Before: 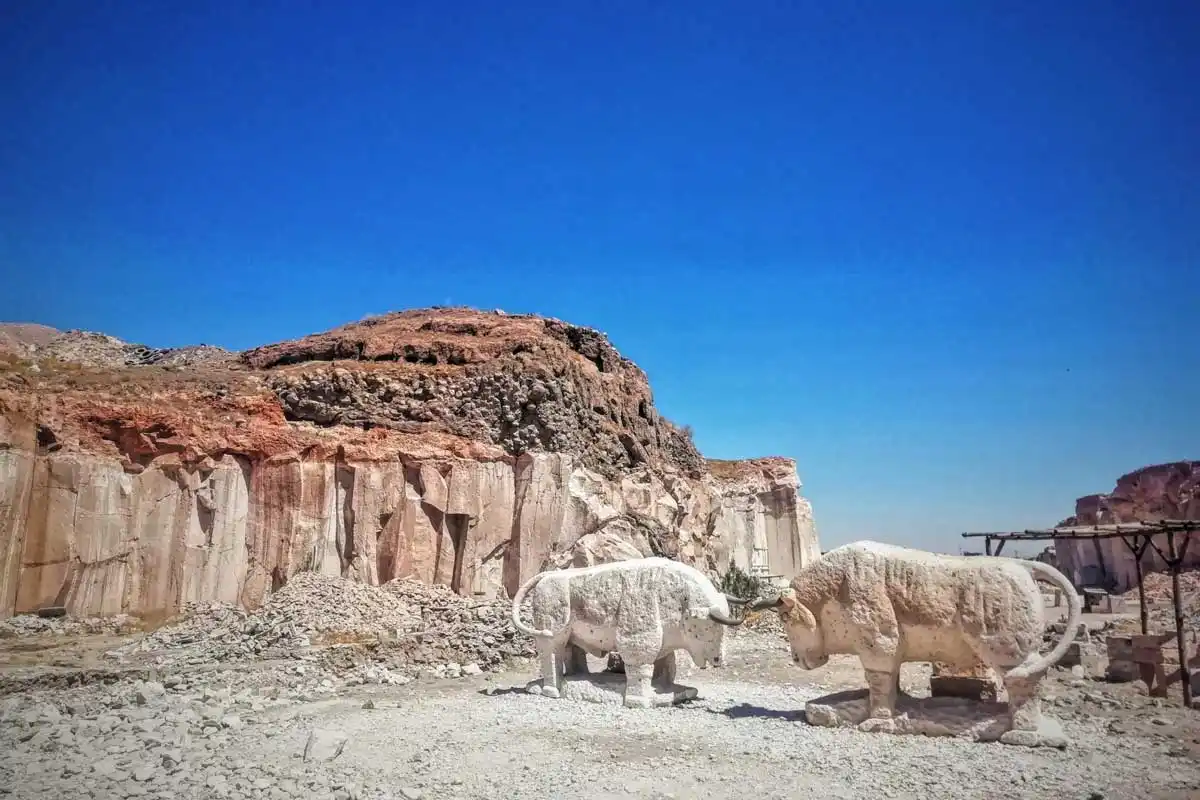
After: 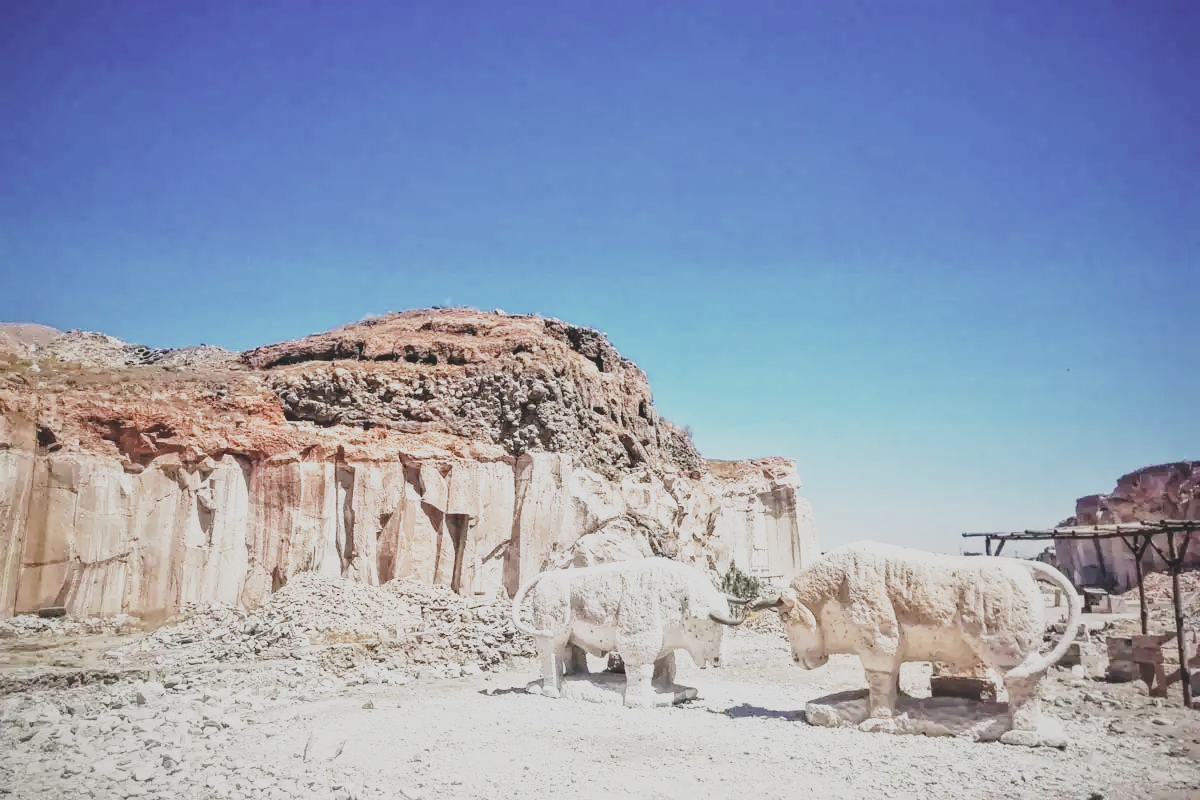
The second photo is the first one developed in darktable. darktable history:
base curve: curves: ch0 [(0, 0) (0.026, 0.03) (0.109, 0.232) (0.351, 0.748) (0.669, 0.968) (1, 1)], preserve colors none
contrast brightness saturation: contrast -0.26, saturation -0.43
